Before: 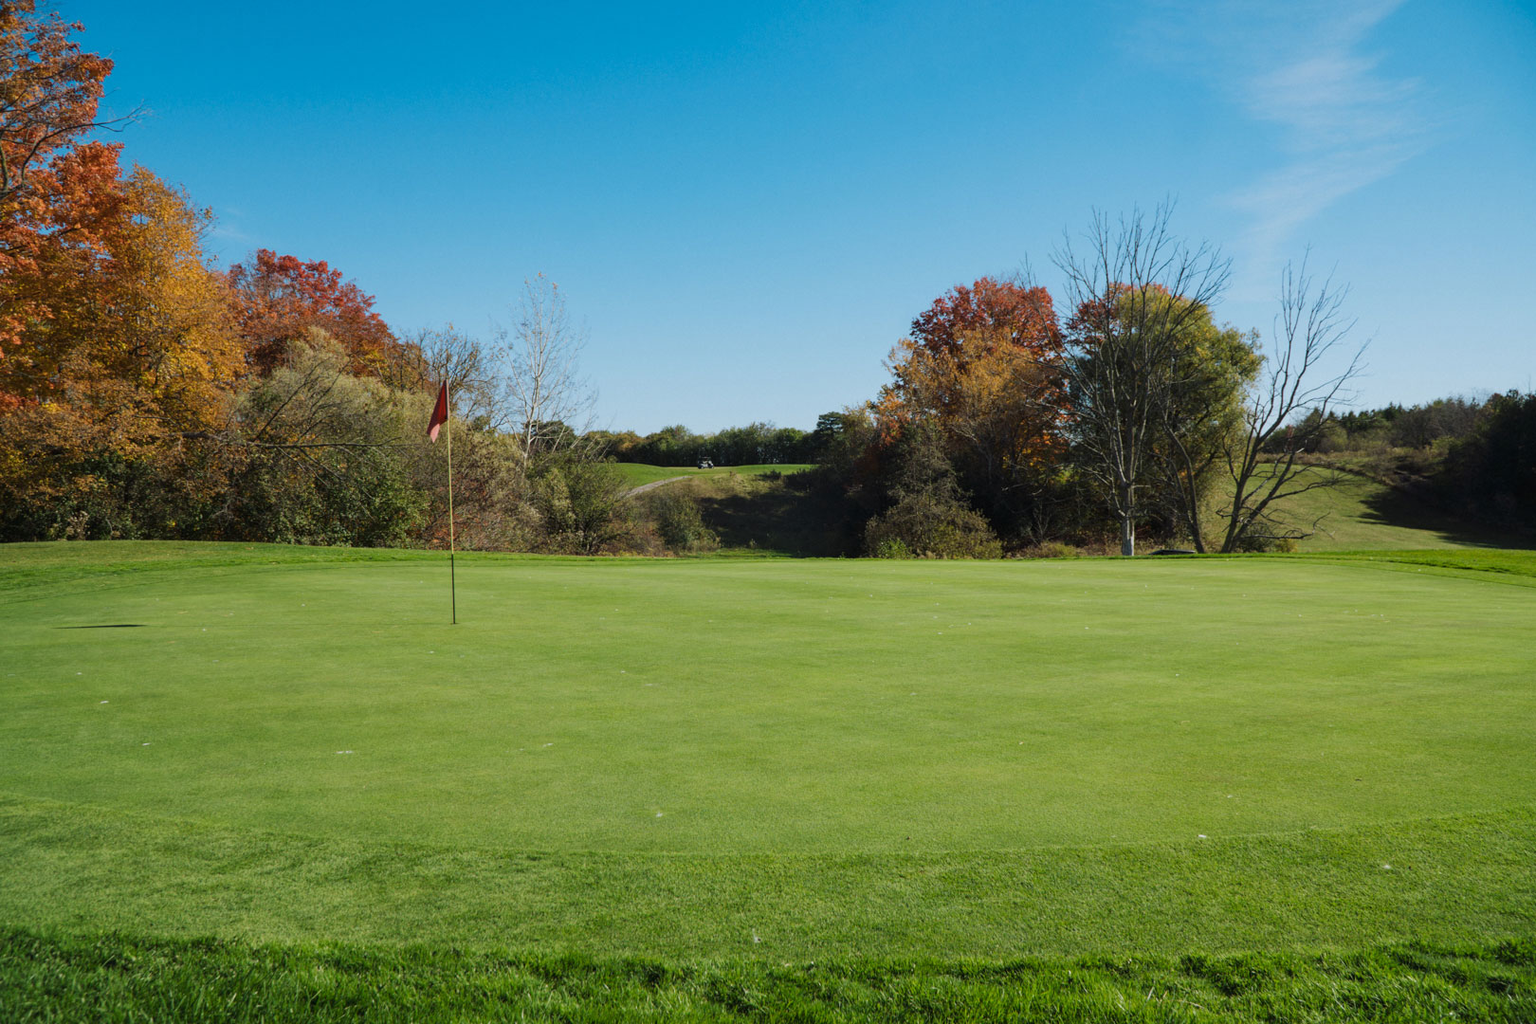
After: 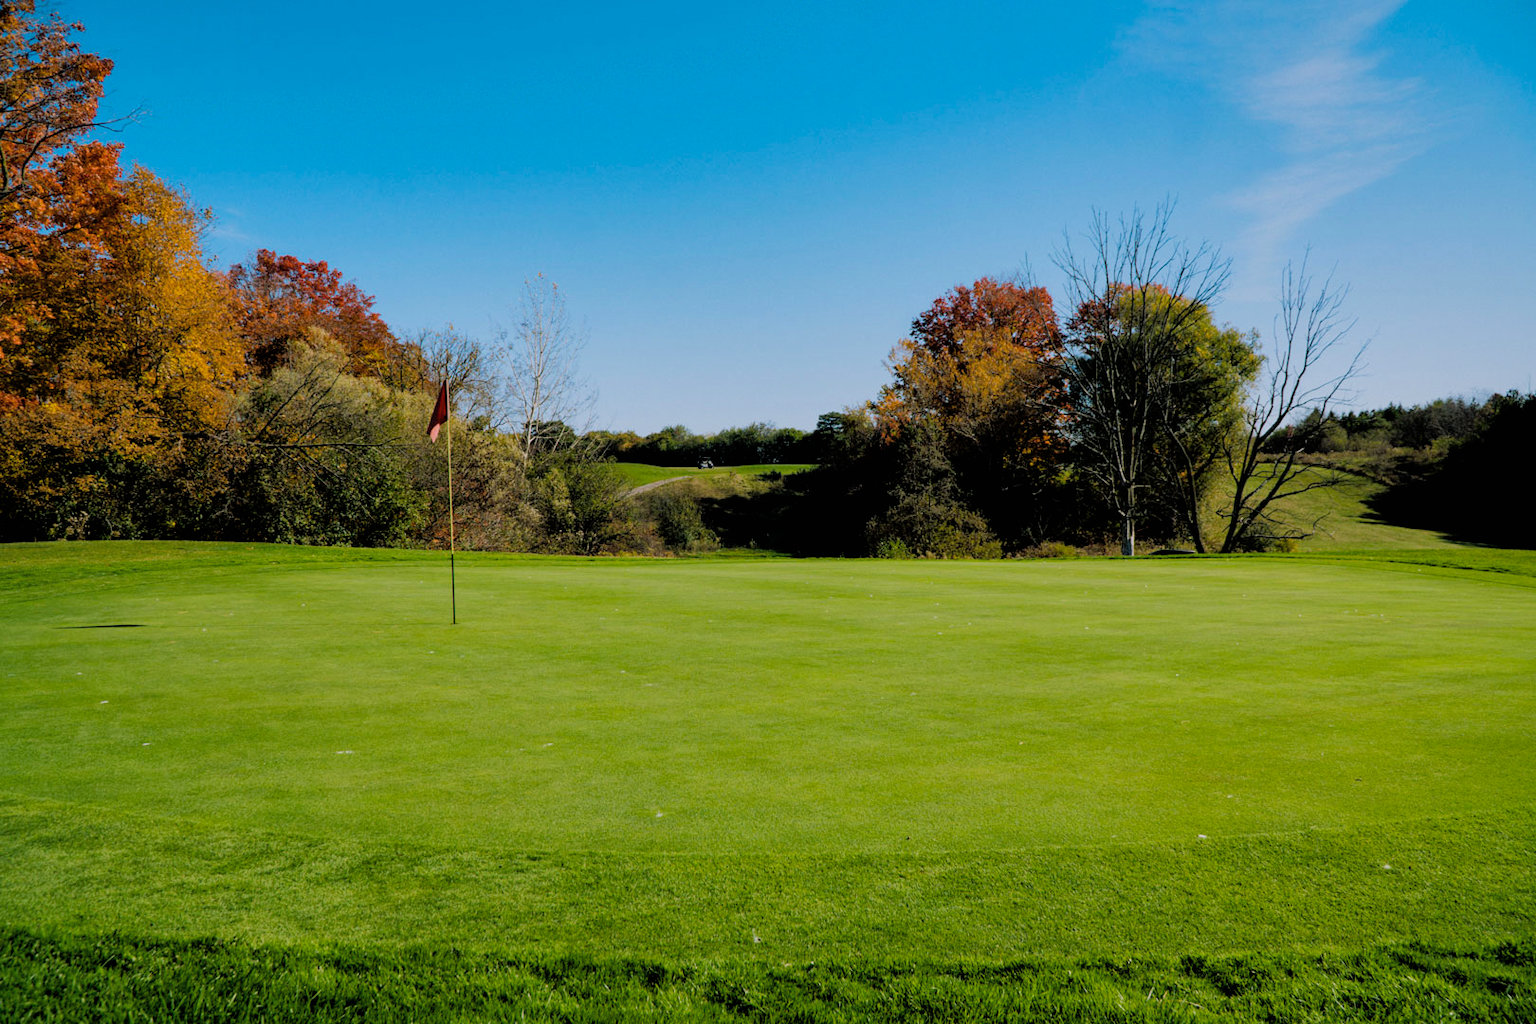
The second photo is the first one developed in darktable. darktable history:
shadows and highlights: on, module defaults
filmic rgb: black relative exposure -5 EV, white relative exposure 3.2 EV, hardness 3.42, contrast 1.2, highlights saturation mix -50%
color balance rgb: shadows lift › chroma 2%, shadows lift › hue 217.2°, power › chroma 0.25%, power › hue 60°, highlights gain › chroma 1.5%, highlights gain › hue 309.6°, global offset › luminance -0.5%, perceptual saturation grading › global saturation 15%, global vibrance 20%
